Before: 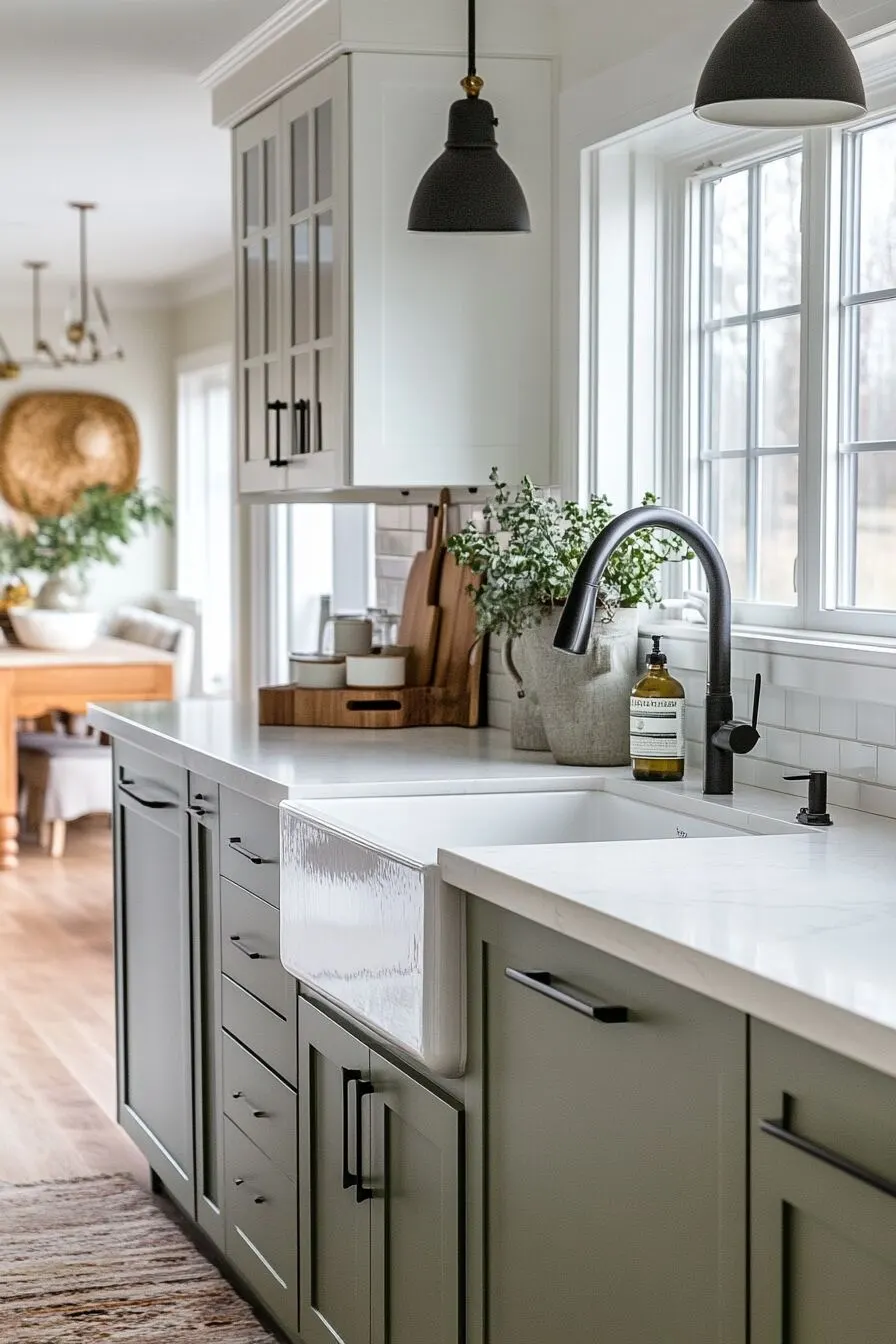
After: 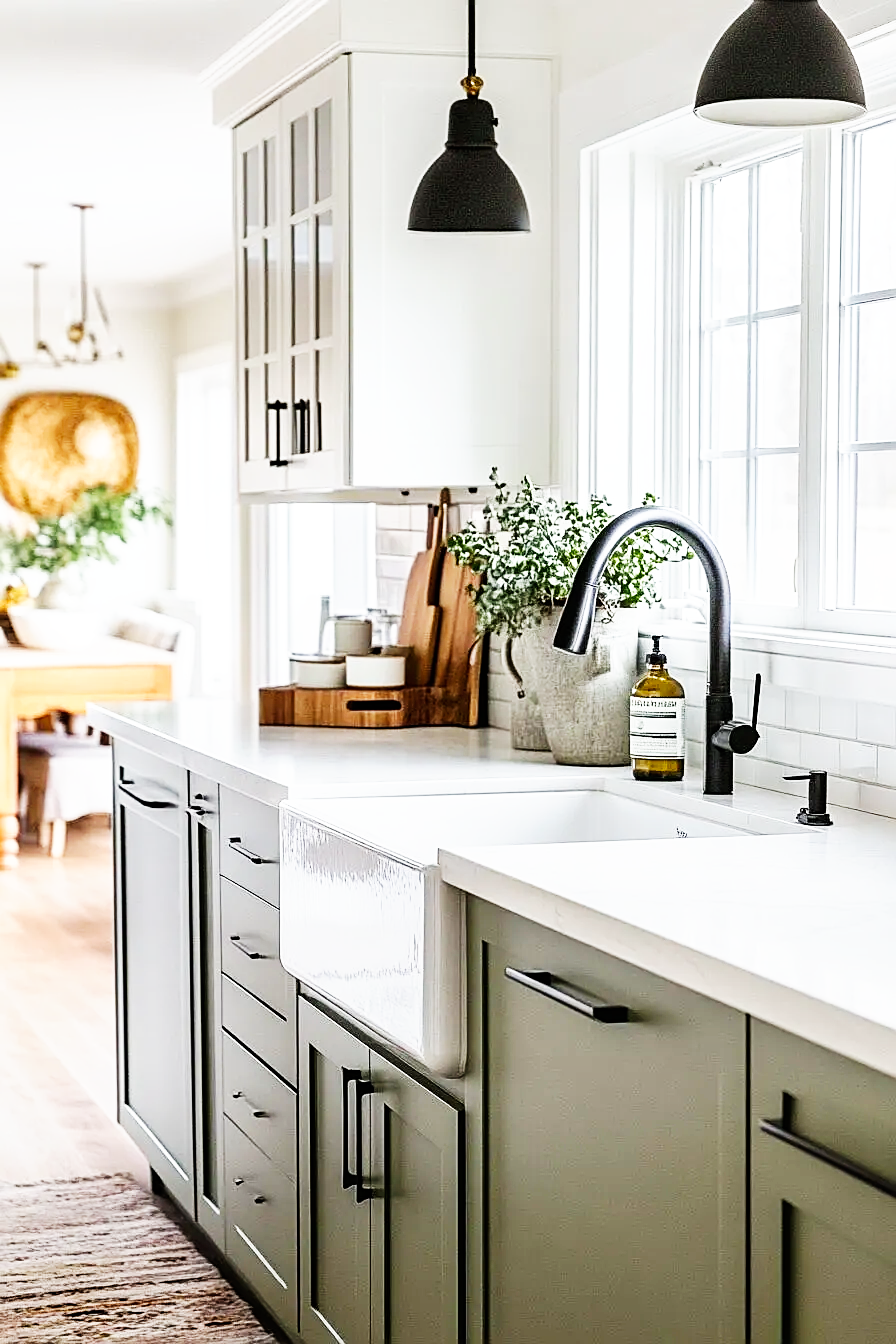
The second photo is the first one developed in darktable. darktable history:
base curve: curves: ch0 [(0, 0) (0.007, 0.004) (0.027, 0.03) (0.046, 0.07) (0.207, 0.54) (0.442, 0.872) (0.673, 0.972) (1, 1)], preserve colors none
graduated density: rotation -180°, offset 27.42
sharpen: on, module defaults
